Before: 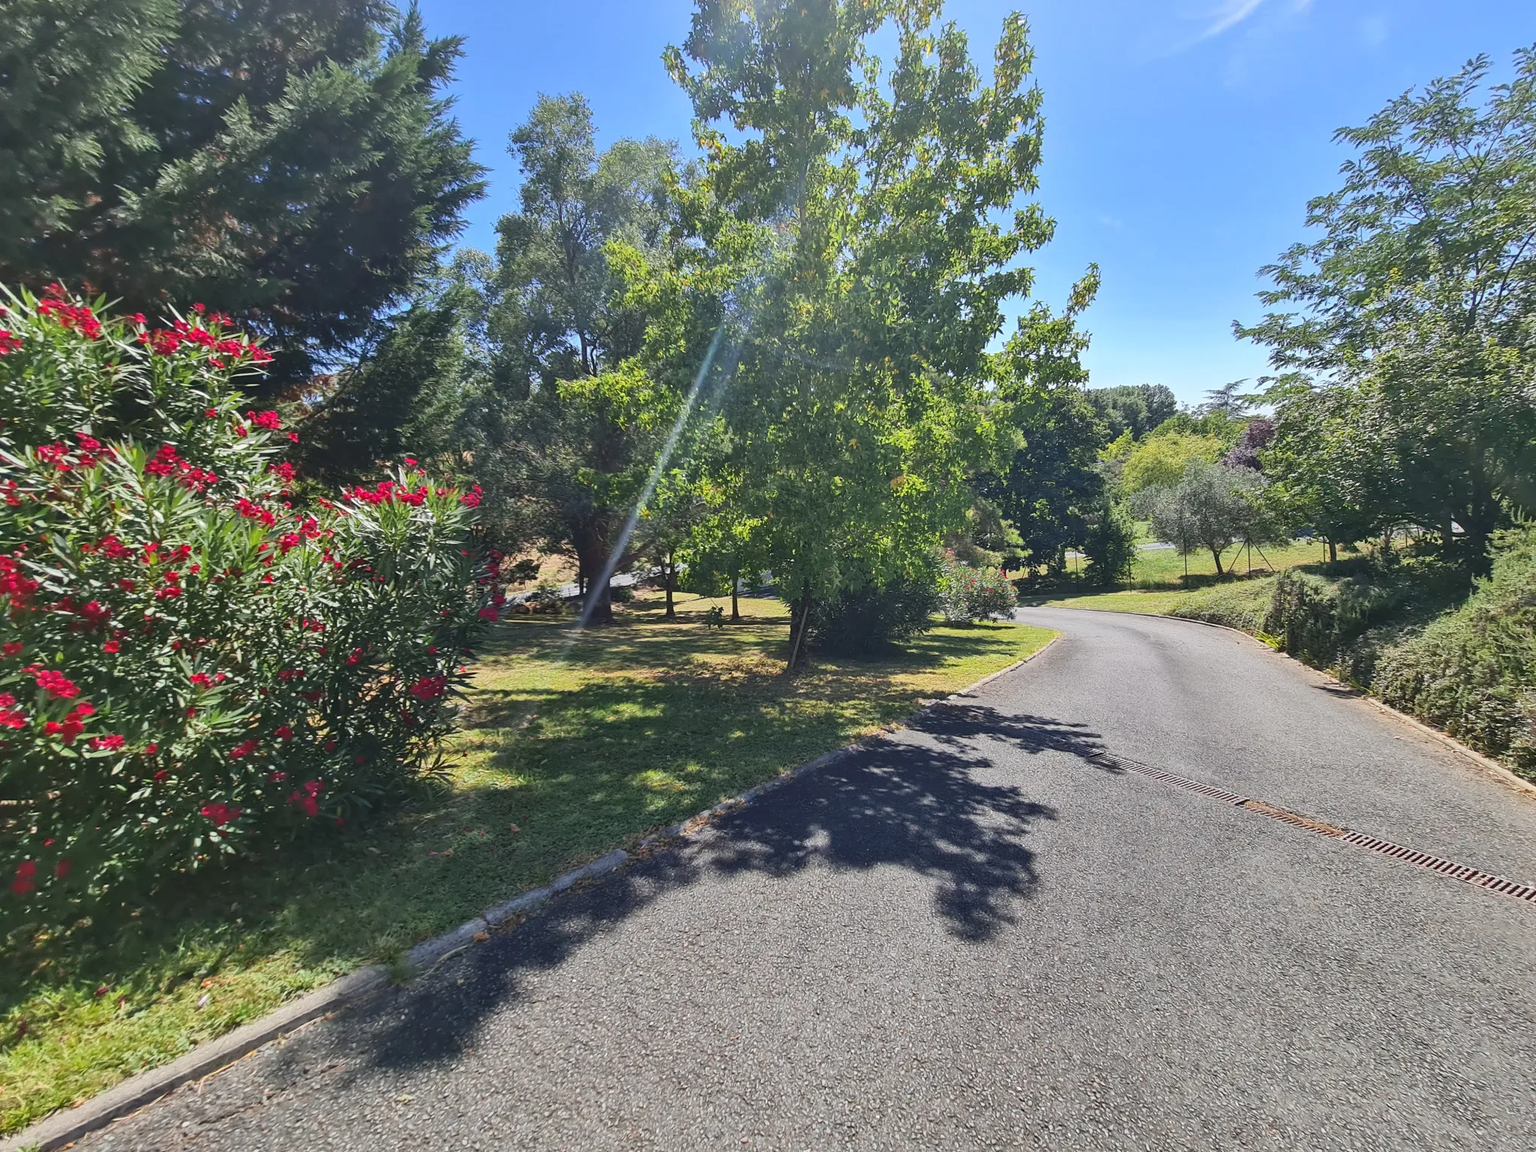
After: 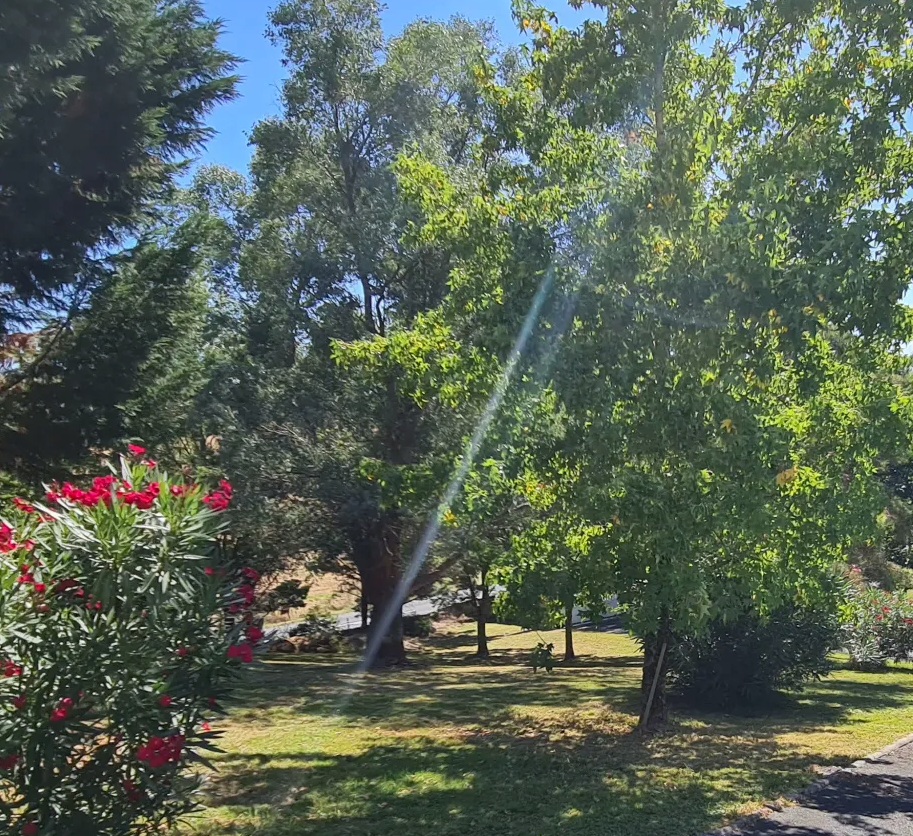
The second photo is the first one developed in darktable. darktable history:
crop: left 20.084%, top 10.868%, right 35.312%, bottom 34.704%
contrast equalizer: octaves 7, y [[0.5, 0.5, 0.478, 0.5, 0.5, 0.5], [0.5 ×6], [0.5 ×6], [0 ×6], [0 ×6]]
local contrast: mode bilateral grid, contrast 14, coarseness 36, detail 104%, midtone range 0.2
haze removal: compatibility mode true, adaptive false
